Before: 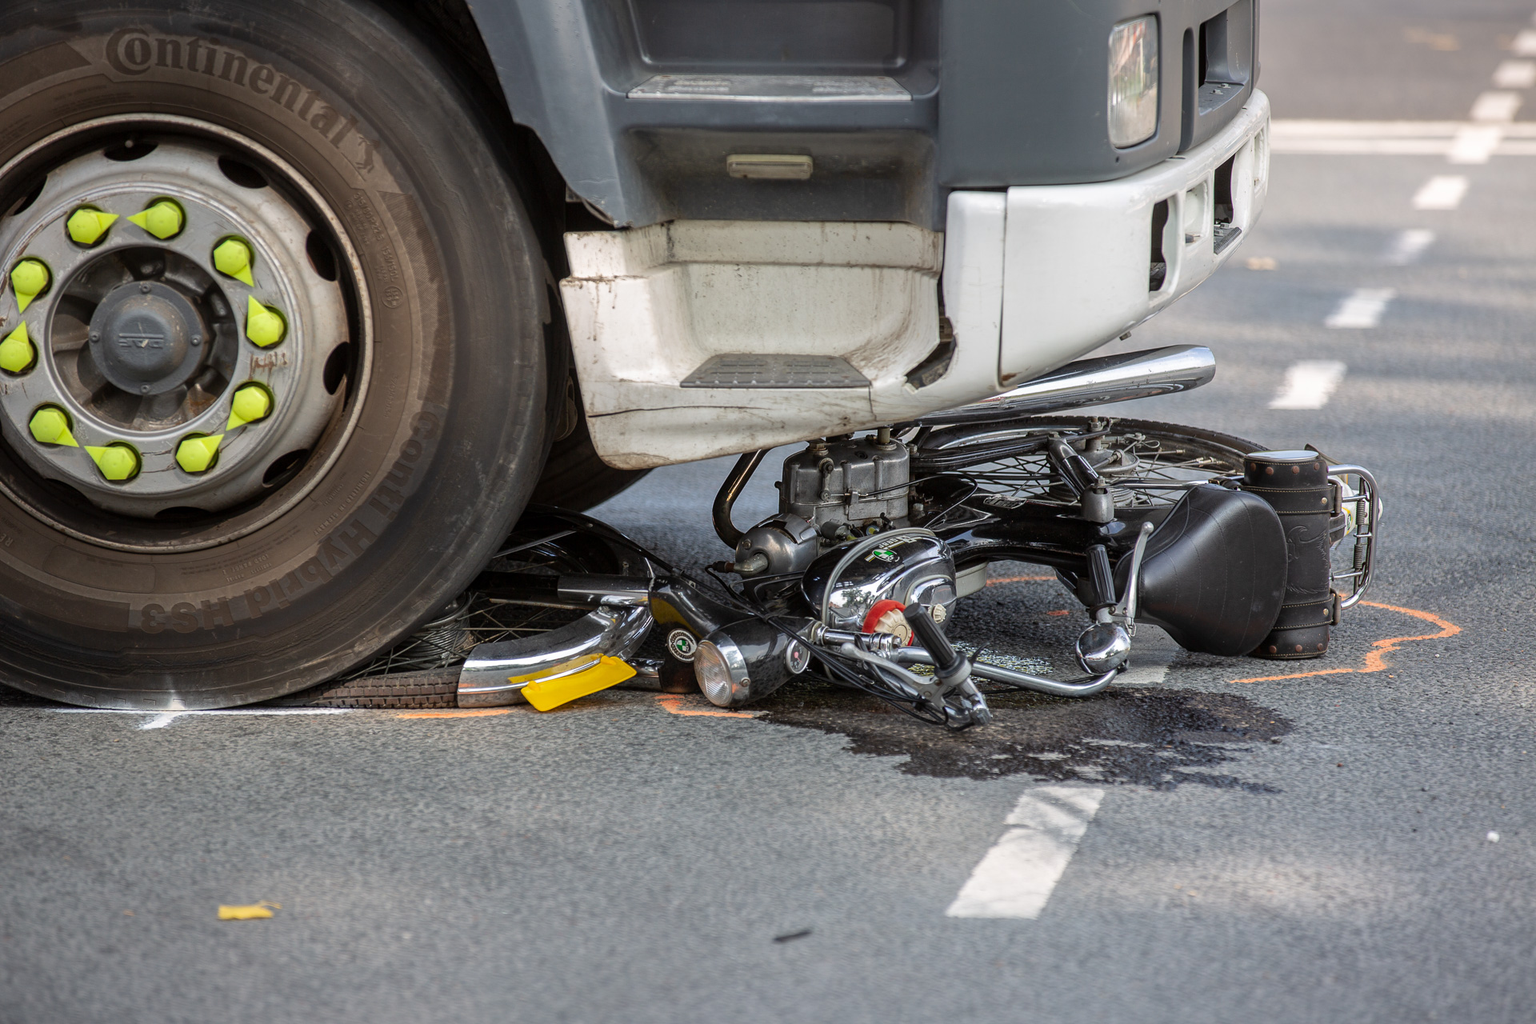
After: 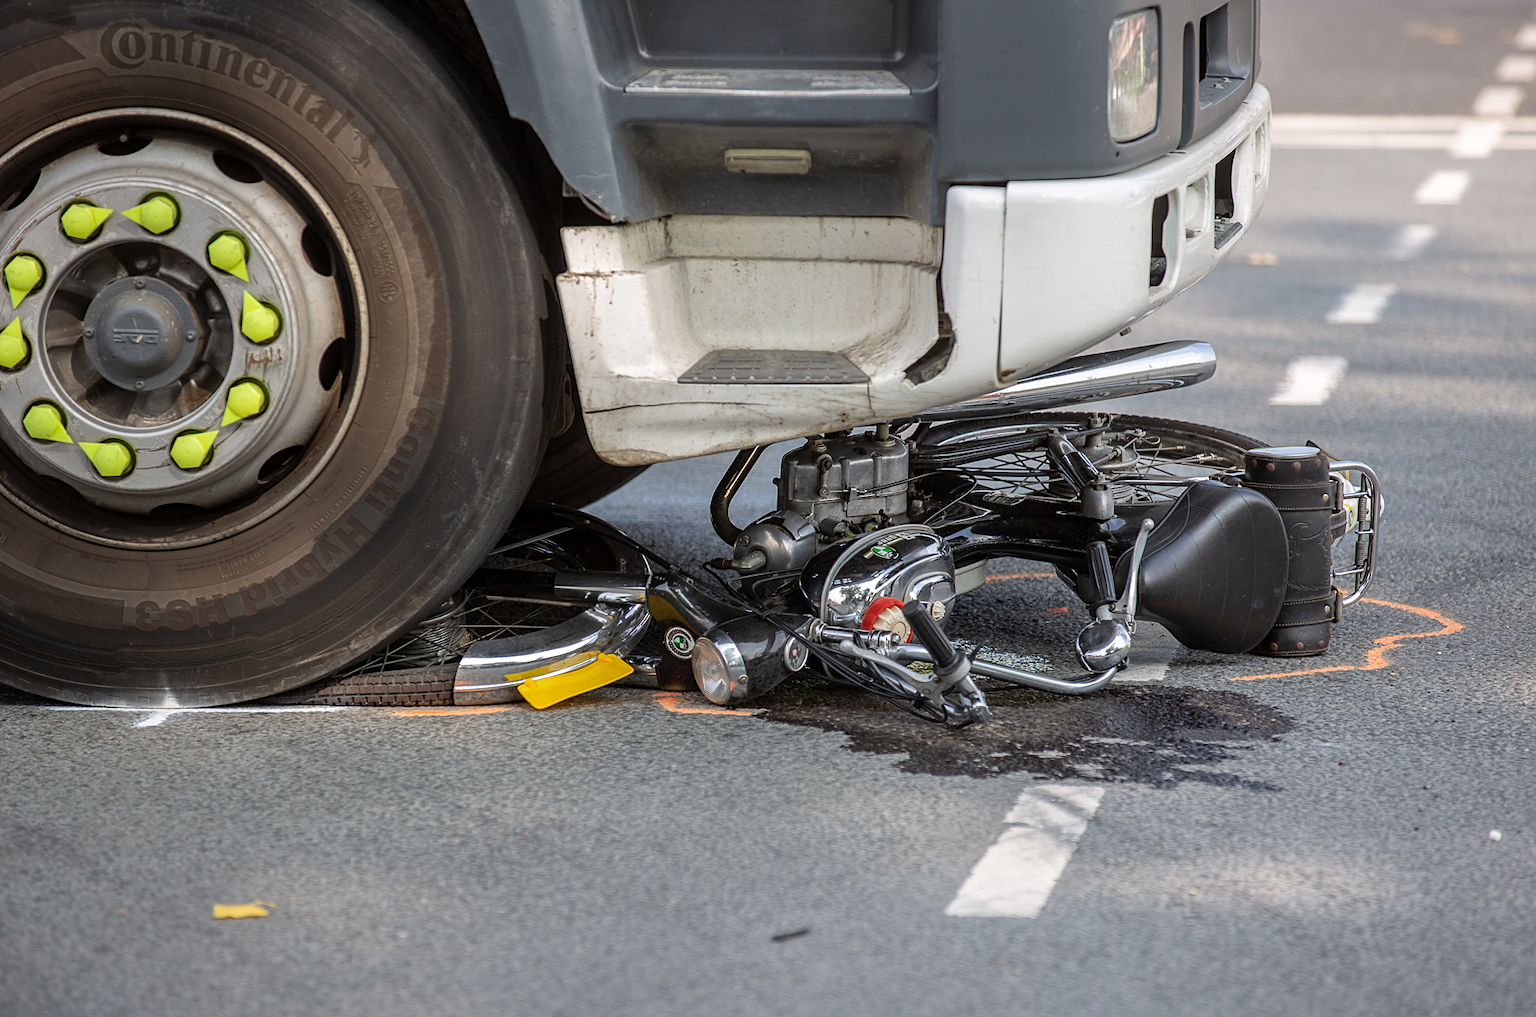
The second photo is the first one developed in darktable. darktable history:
sharpen: amount 0.215
crop: left 0.42%, top 0.655%, right 0.145%, bottom 0.555%
